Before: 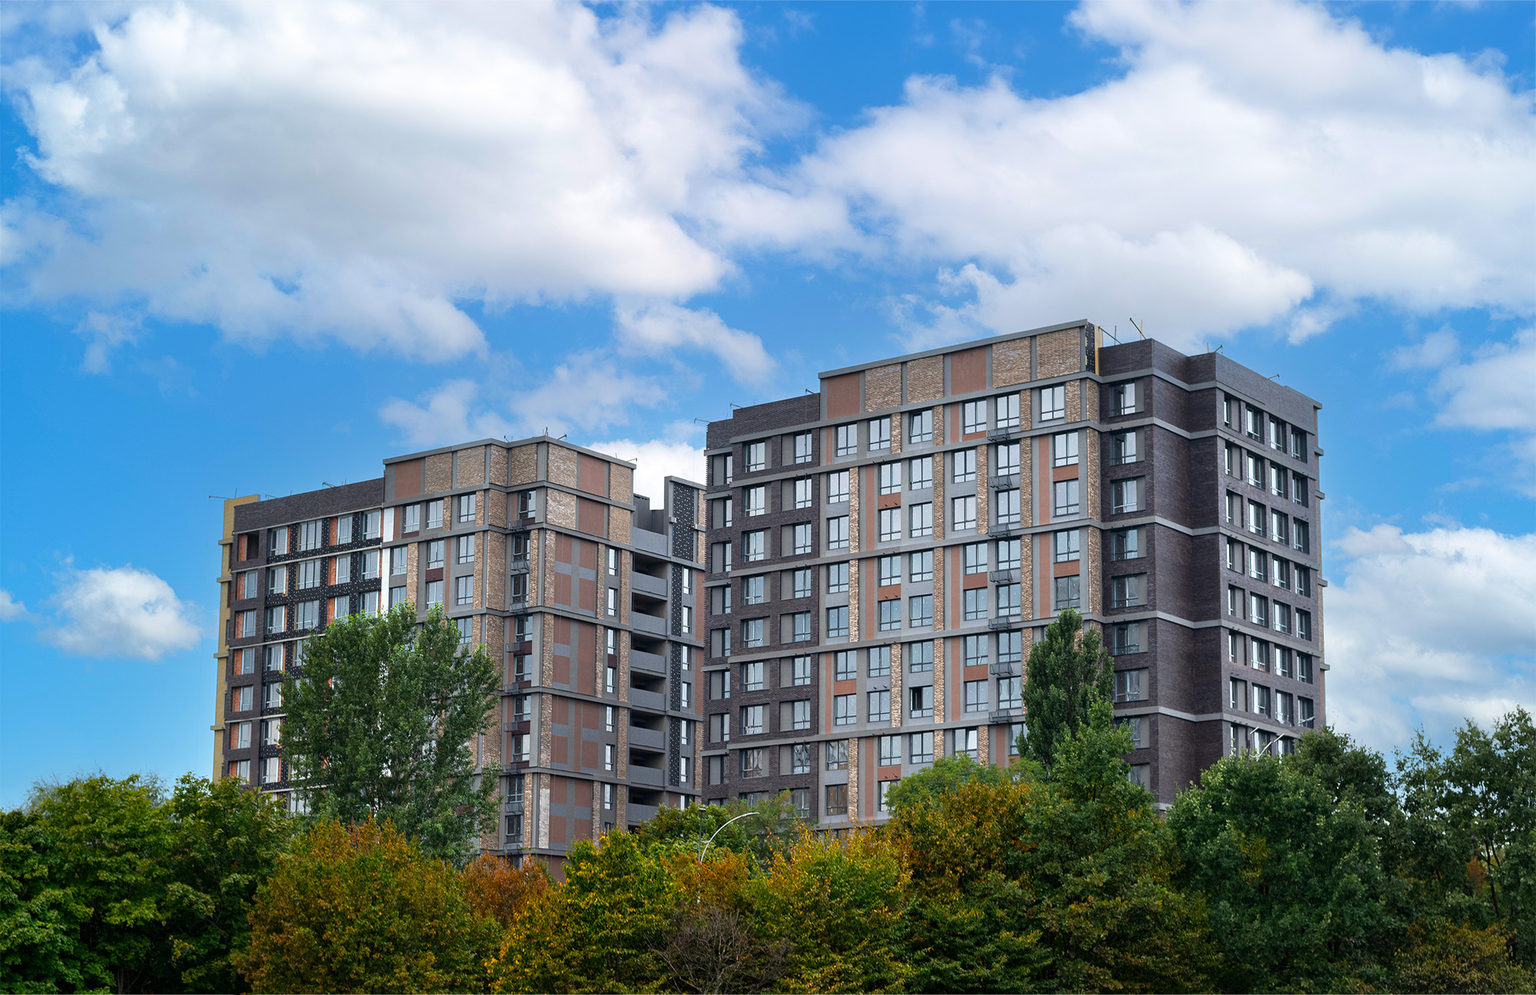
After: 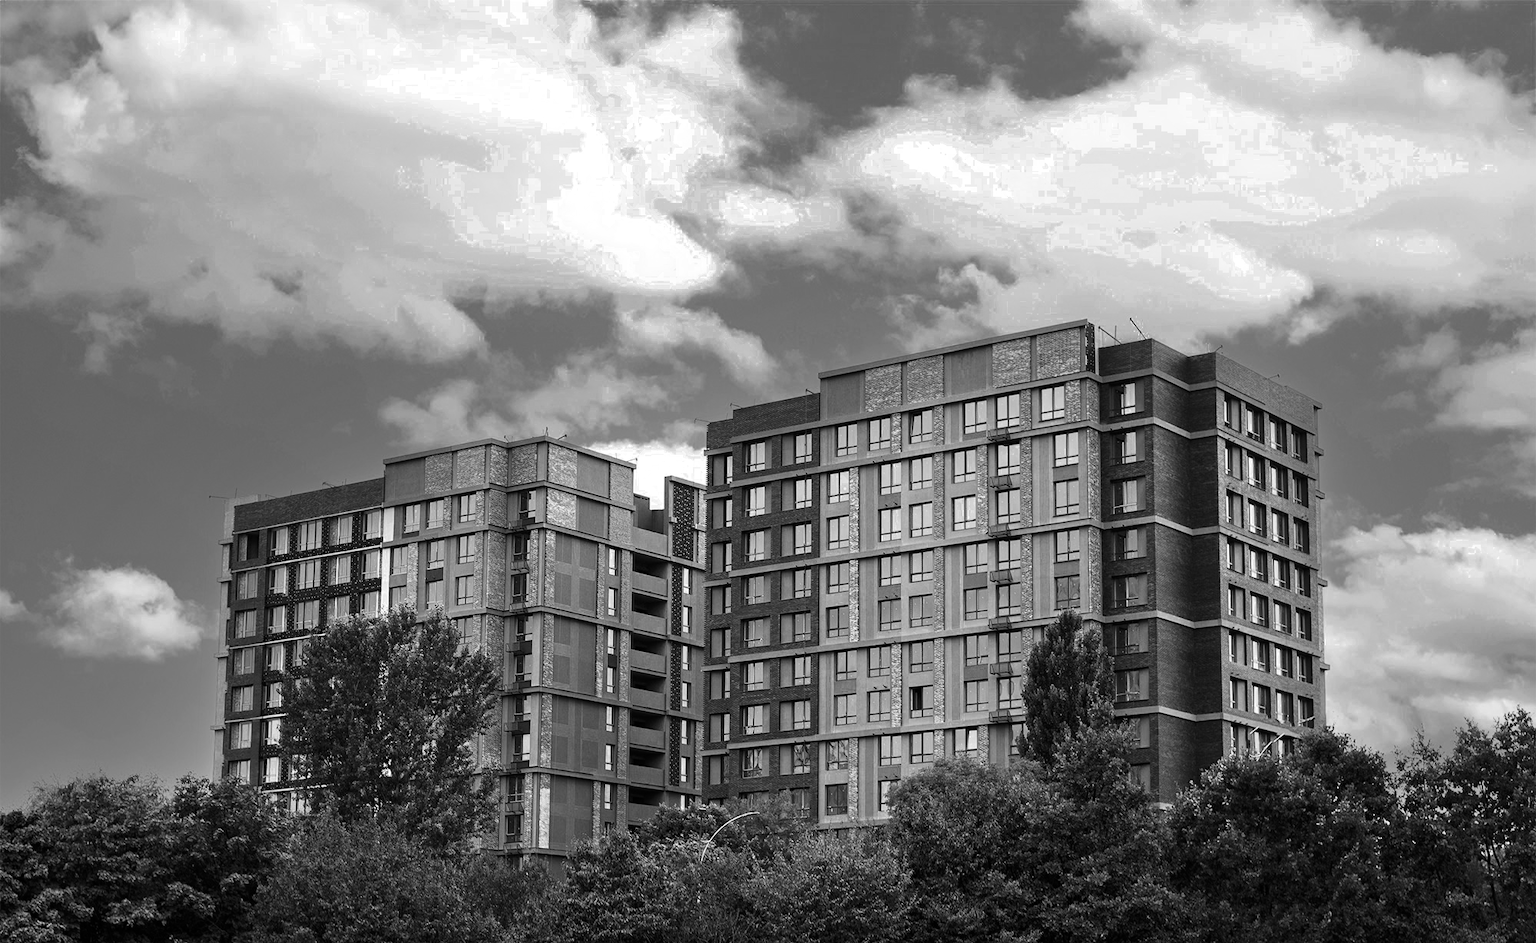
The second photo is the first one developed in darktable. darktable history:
crop and rotate: top 0%, bottom 5.097%
contrast brightness saturation: contrast 0.25, saturation -0.31
color balance: output saturation 110%
color zones: curves: ch0 [(0.002, 0.589) (0.107, 0.484) (0.146, 0.249) (0.217, 0.352) (0.309, 0.525) (0.39, 0.404) (0.455, 0.169) (0.597, 0.055) (0.724, 0.212) (0.775, 0.691) (0.869, 0.571) (1, 0.587)]; ch1 [(0, 0) (0.143, 0) (0.286, 0) (0.429, 0) (0.571, 0) (0.714, 0) (0.857, 0)]
